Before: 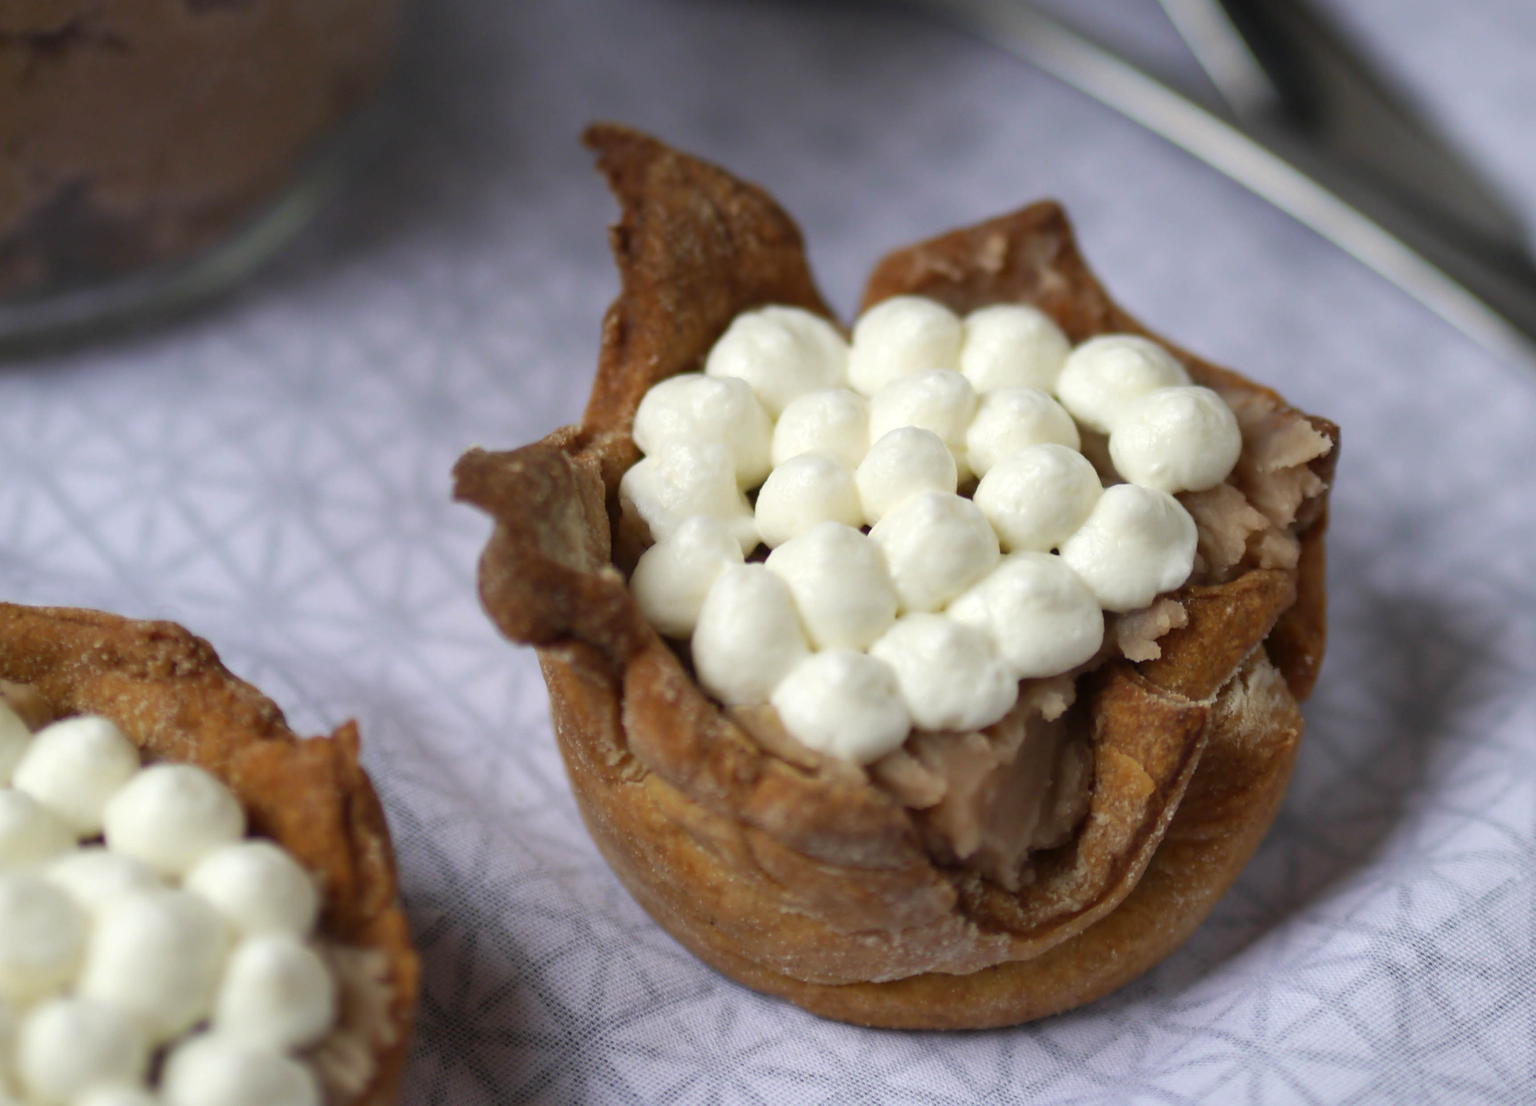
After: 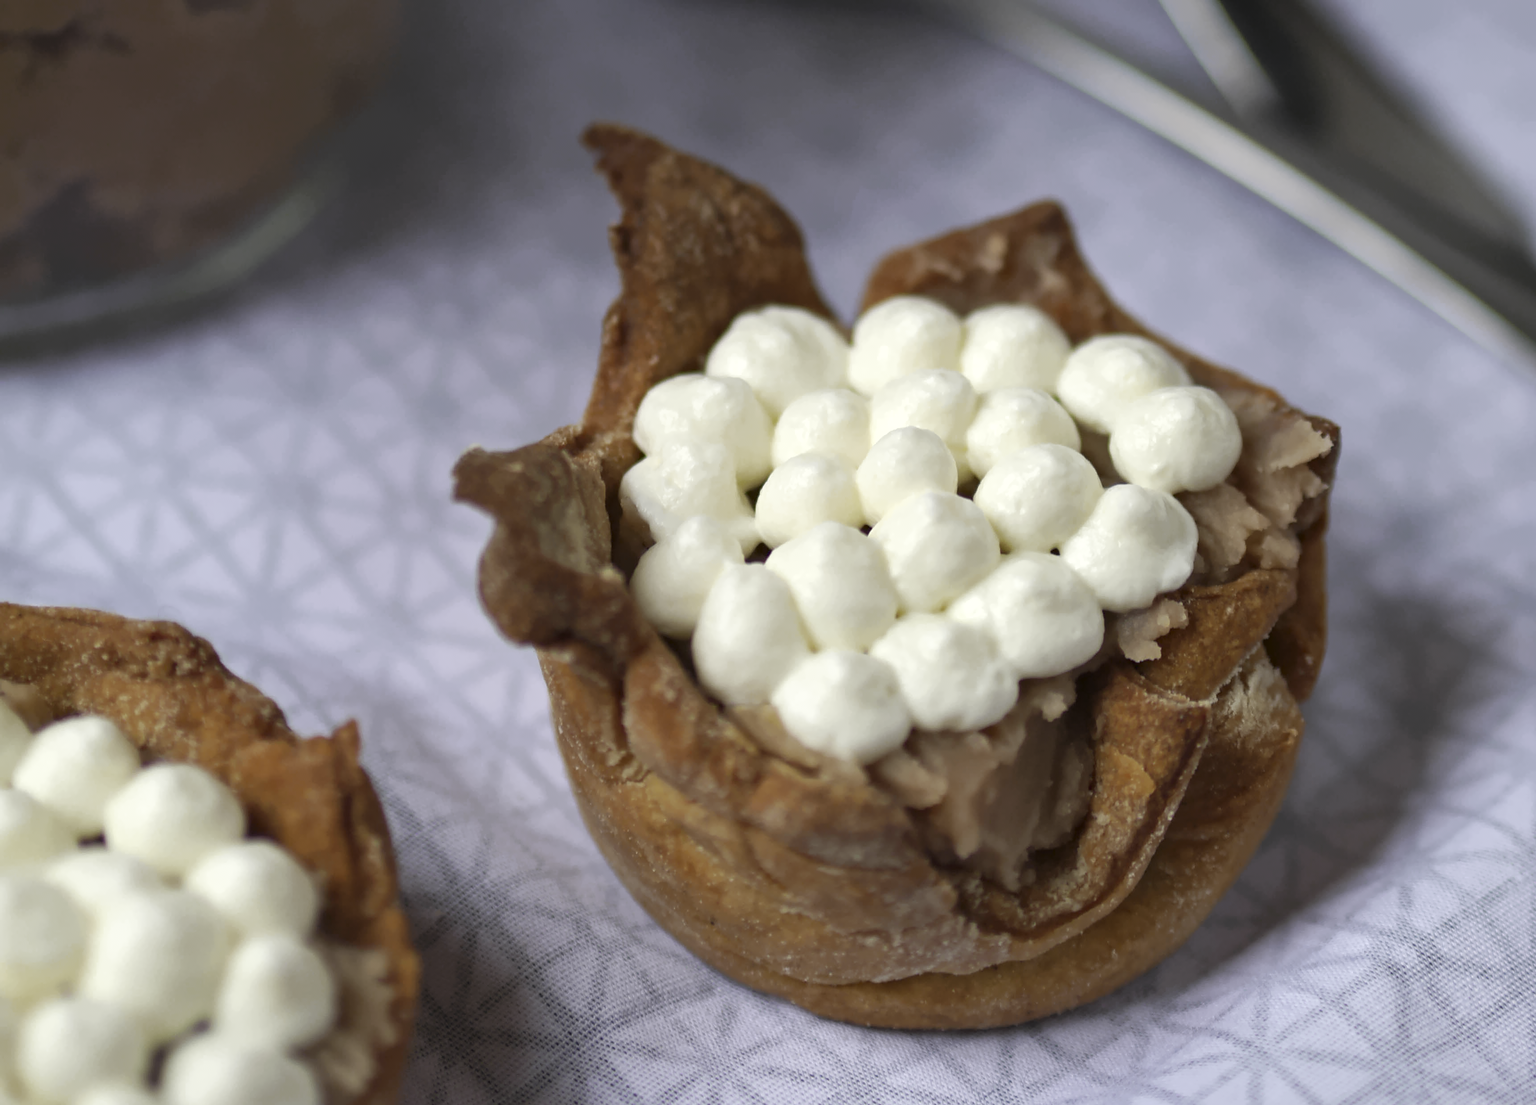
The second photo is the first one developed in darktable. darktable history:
highlight reconstruction: method reconstruct in LCh, clipping threshold 0
tone curve: color space Lab, independent channels
raw chromatic aberrations: iterations once
base curve: exposure shift 0
surface blur: radius 30, red 0.012, green 0.012, blue 0.012
denoise (profiled): strength 0.01, central pixel weight 0, a [0, 0, 0], y [[0, 0, 0.5 ×5] ×4, [0.5 ×7], [0.5 ×7]], fix various bugs in algorithm false, upgrade profiled transform false, color mode RGB, compensate highlight preservation false
contrast equalizer: y [[0.5, 0.504, 0.515, 0.527, 0.535, 0.534], [0.5 ×6], [0.491, 0.387, 0.179, 0.068, 0.068, 0.068], [0 ×5, 0.023], [0 ×6]]
local contrast: contrast 10, coarseness 25, detail 110%
